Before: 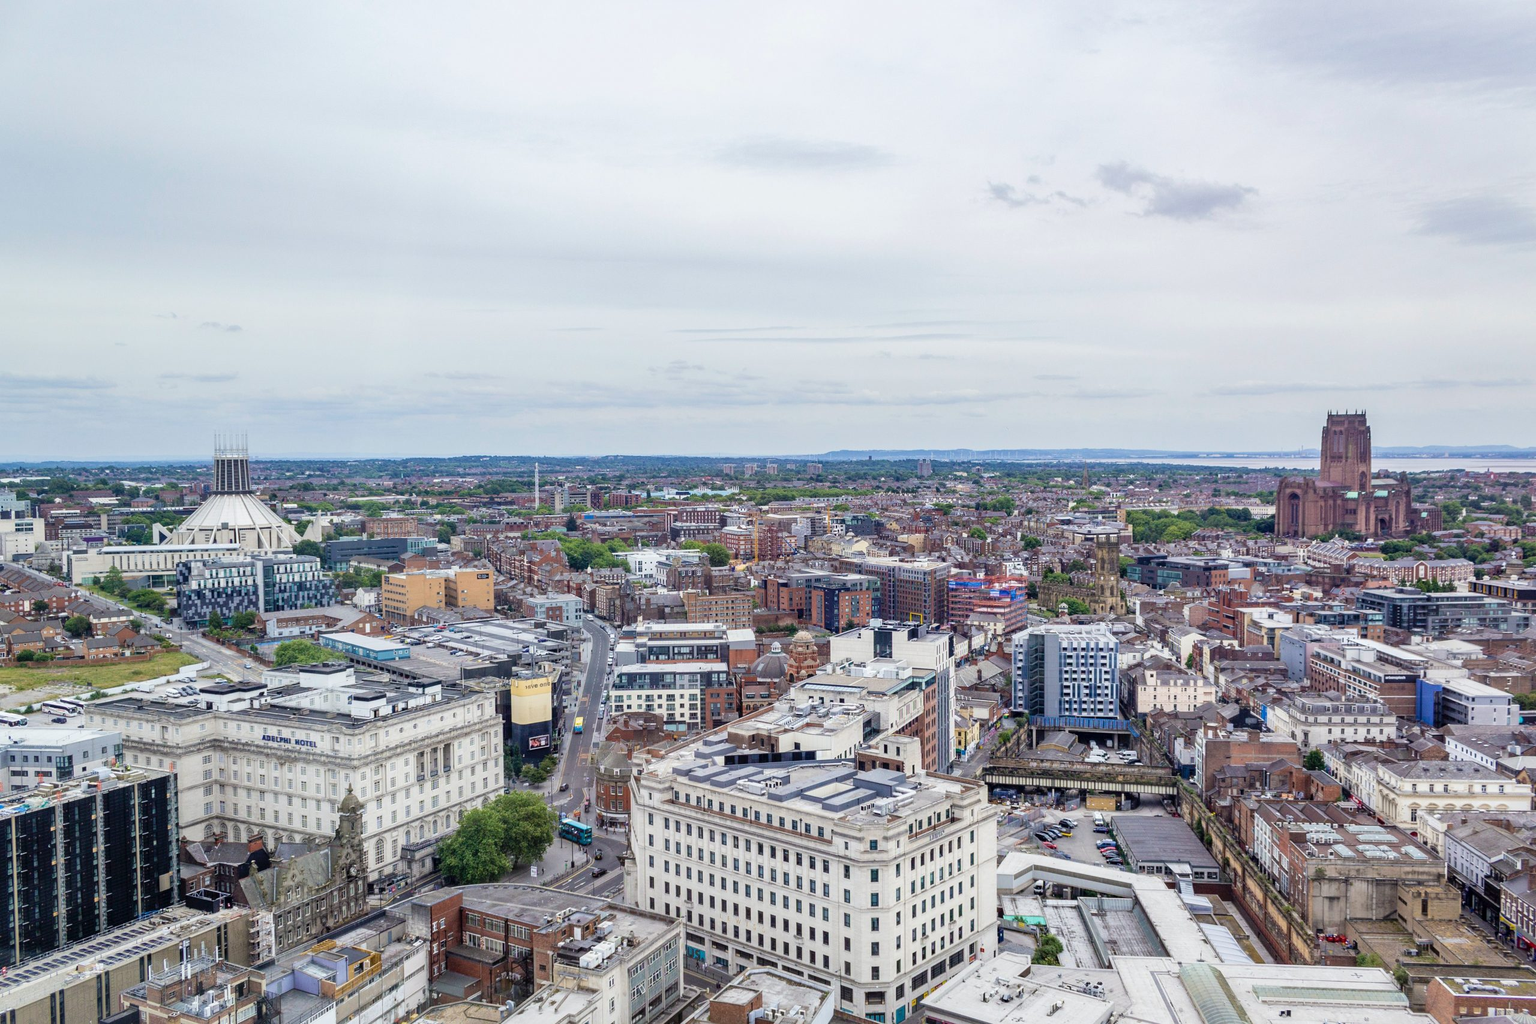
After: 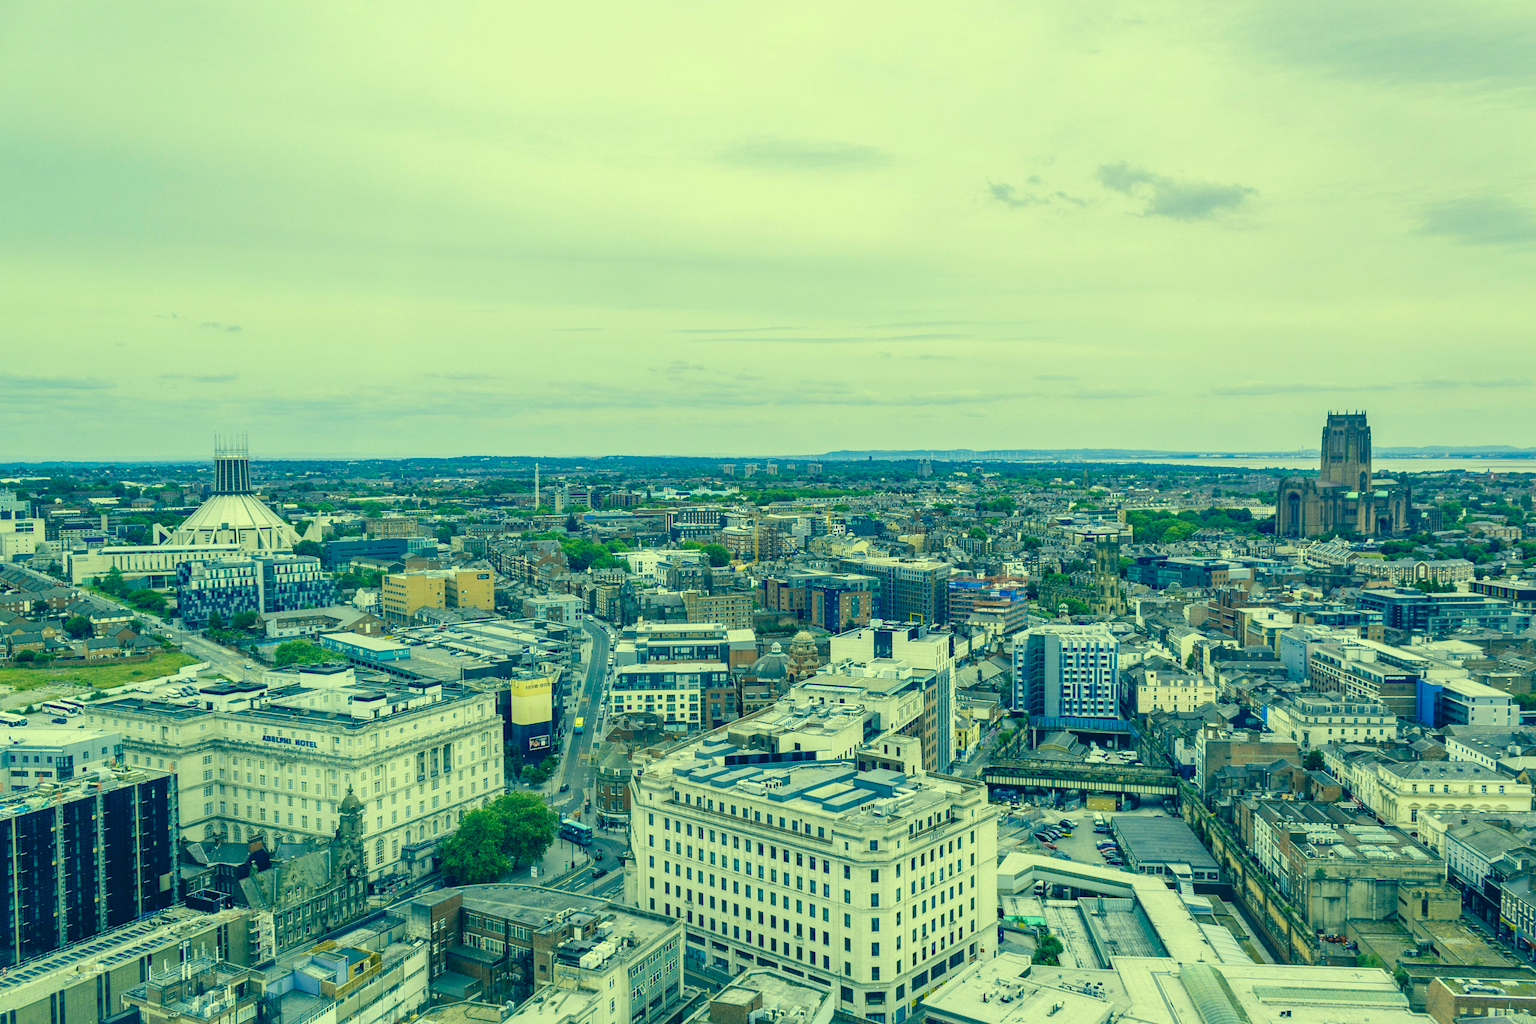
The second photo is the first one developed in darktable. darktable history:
color correction: highlights a* -16.21, highlights b* 39.77, shadows a* -39.7, shadows b* -26.2
